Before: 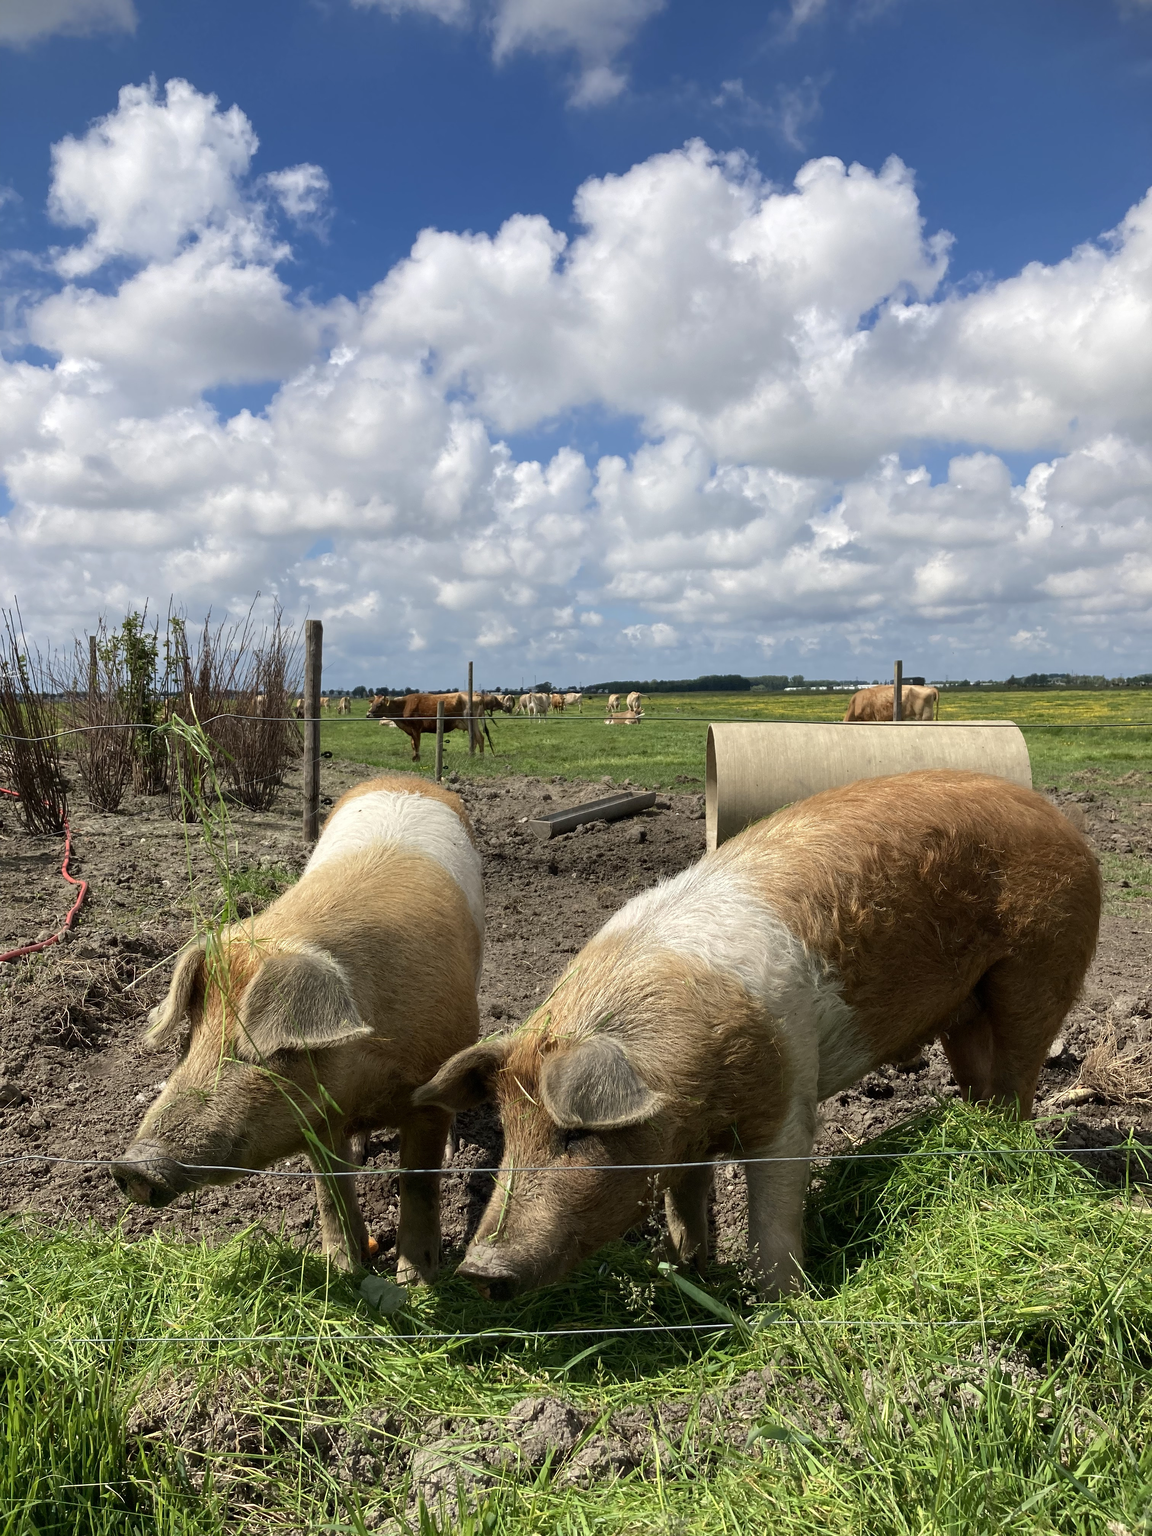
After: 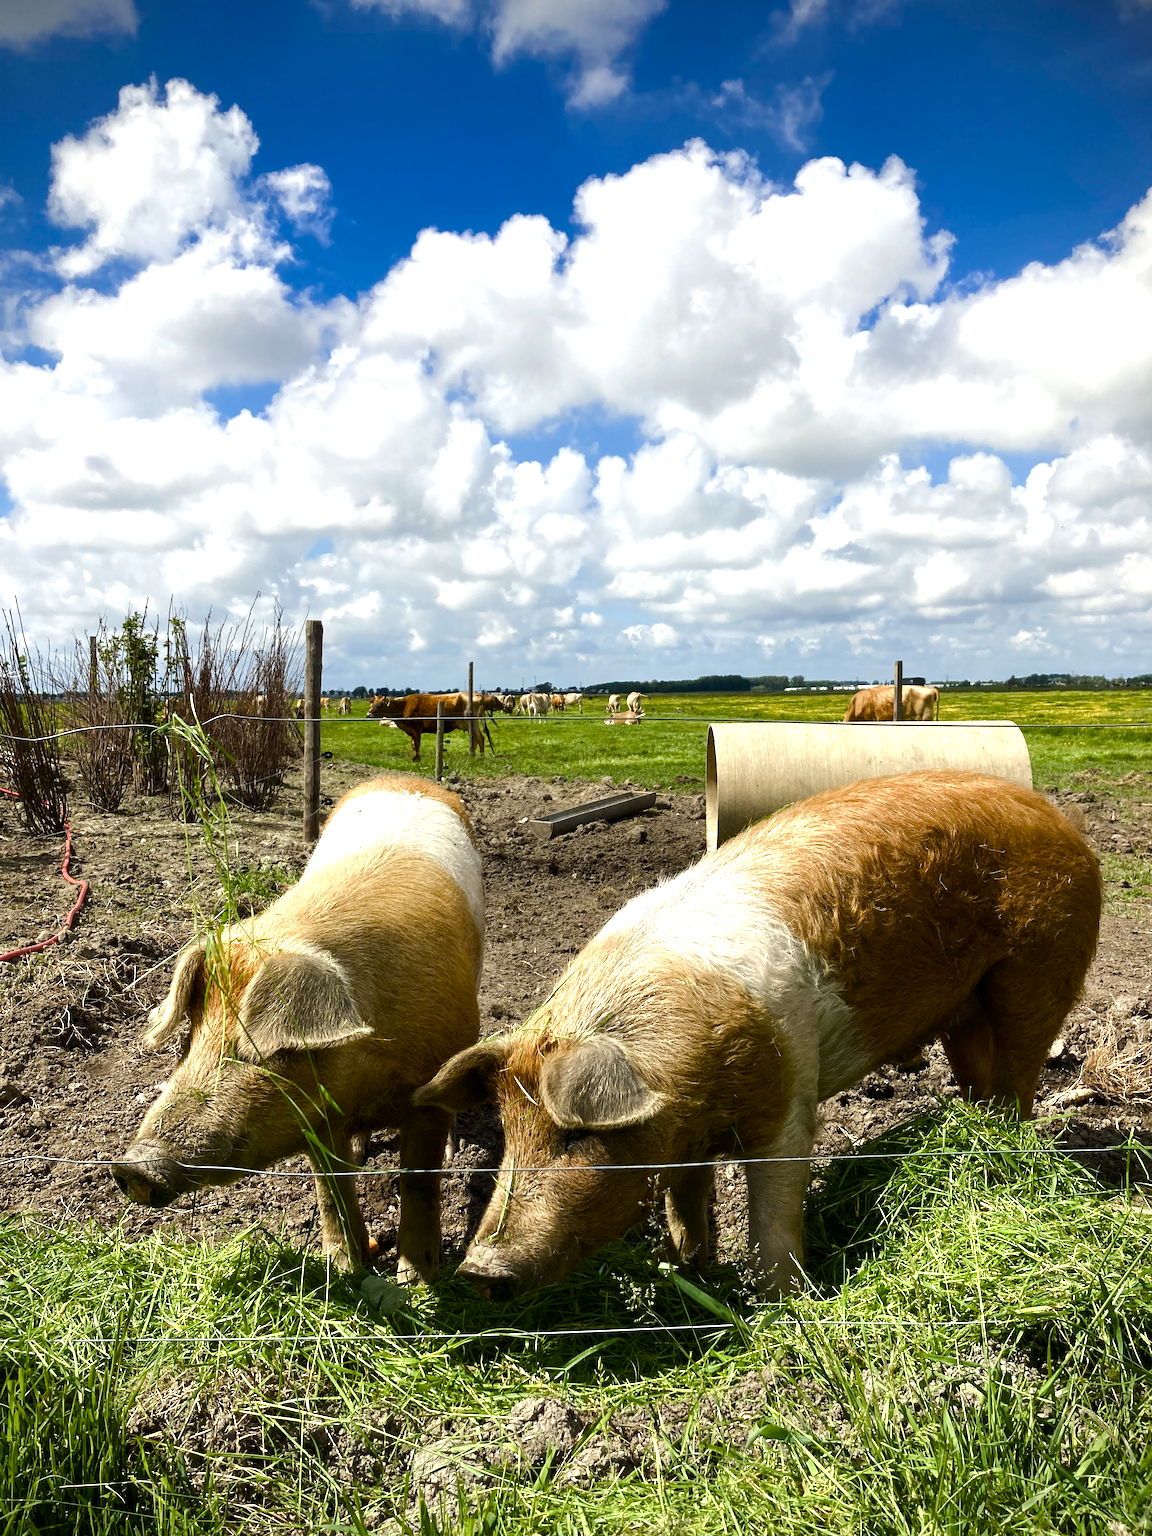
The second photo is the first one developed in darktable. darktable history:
vignetting: brightness -0.554, saturation 0
color balance rgb: power › hue 171.85°, highlights gain › luminance 7.33%, highlights gain › chroma 1.893%, highlights gain › hue 91.61°, linear chroma grading › shadows 18.936%, linear chroma grading › highlights 3.5%, linear chroma grading › mid-tones 10.147%, perceptual saturation grading › global saturation 0.731%, perceptual saturation grading › highlights -29.001%, perceptual saturation grading › mid-tones 29.282%, perceptual saturation grading › shadows 60.19%, perceptual brilliance grading › highlights 20.501%, perceptual brilliance grading › mid-tones 20.954%, perceptual brilliance grading › shadows -20.219%
